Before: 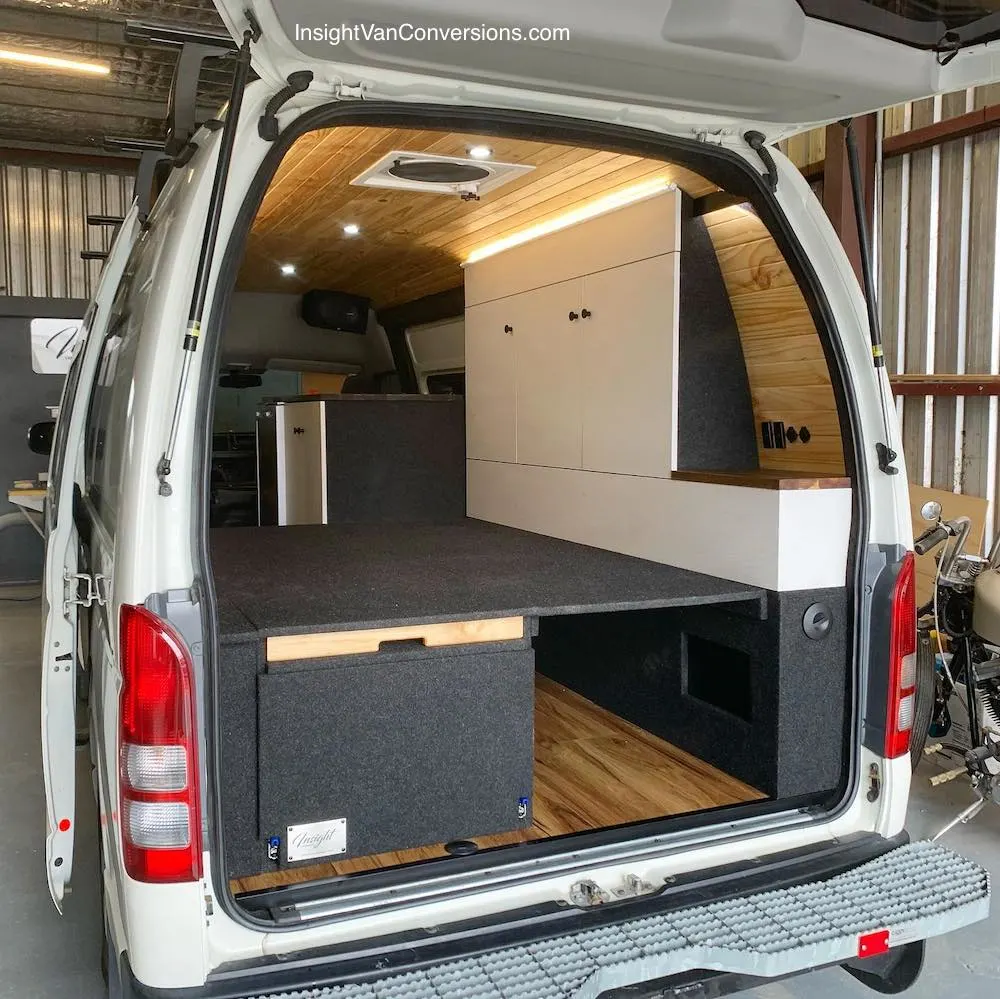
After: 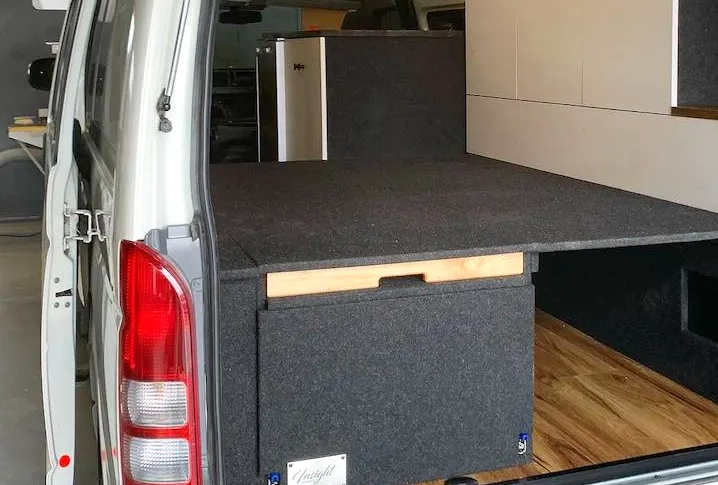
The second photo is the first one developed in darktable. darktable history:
base curve: curves: ch0 [(0, 0) (0.989, 0.992)], preserve colors none
exposure: exposure 0.154 EV, compensate highlight preservation false
crop: top 36.527%, right 28.189%, bottom 14.832%
